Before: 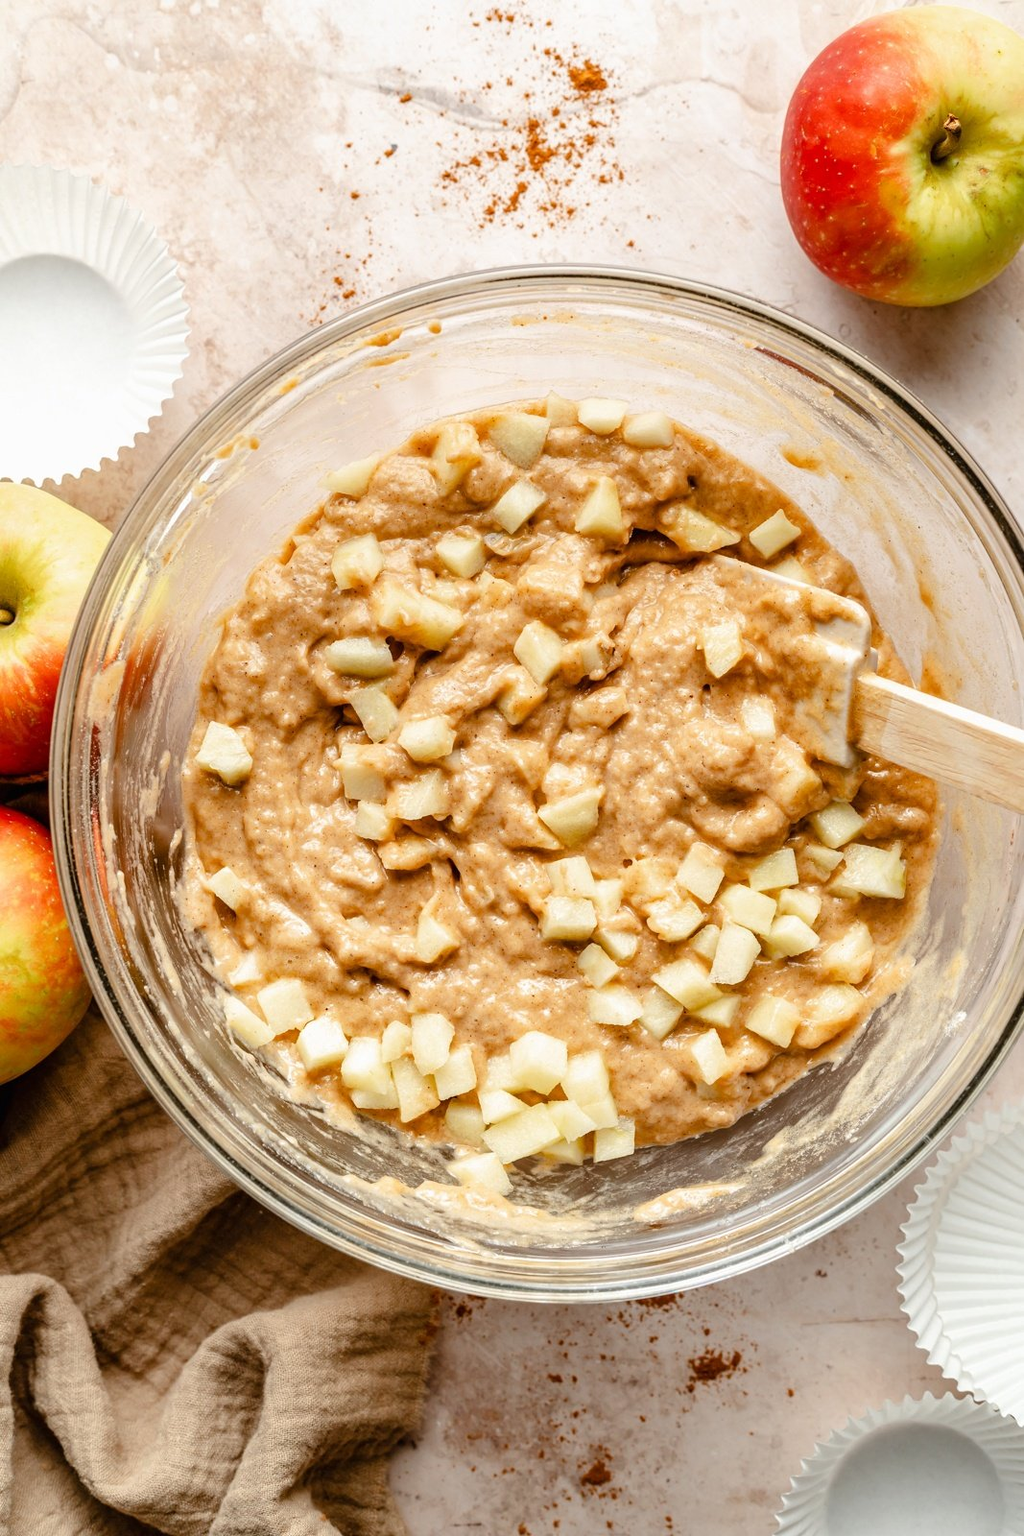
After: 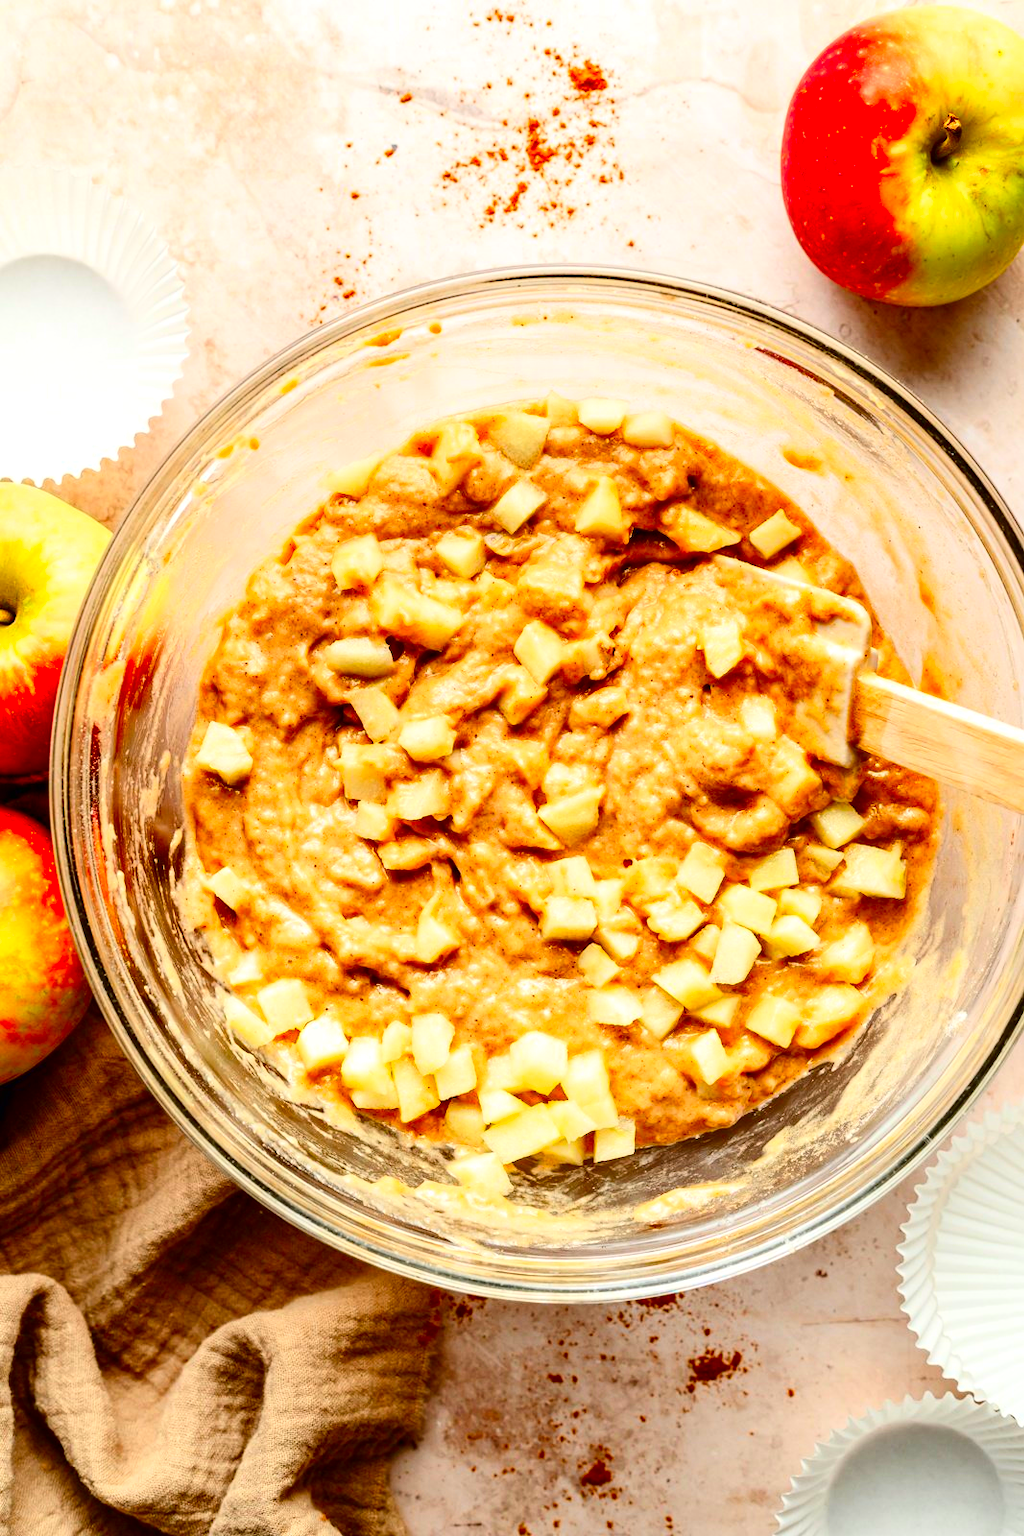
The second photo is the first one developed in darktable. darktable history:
contrast brightness saturation: contrast 0.26, brightness 0.02, saturation 0.87
shadows and highlights: shadows 12, white point adjustment 1.2, highlights -0.36, soften with gaussian
